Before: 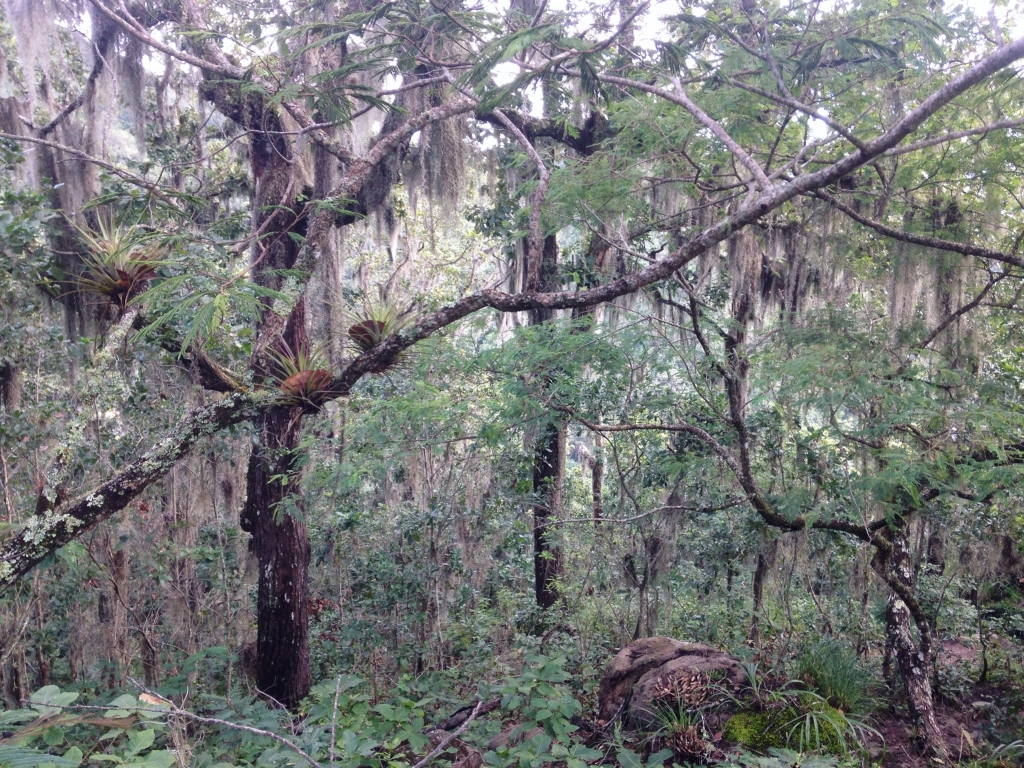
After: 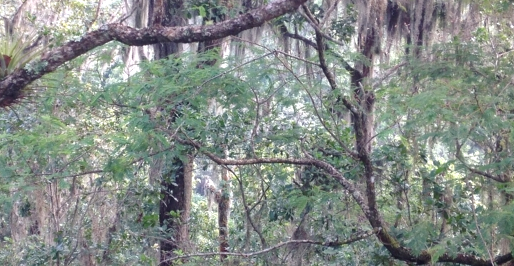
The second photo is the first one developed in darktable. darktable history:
tone equalizer: -8 EV 0.25 EV, -7 EV 0.417 EV, -6 EV 0.417 EV, -5 EV 0.25 EV, -3 EV -0.25 EV, -2 EV -0.417 EV, -1 EV -0.417 EV, +0 EV -0.25 EV, edges refinement/feathering 500, mask exposure compensation -1.57 EV, preserve details guided filter
exposure: exposure 0.6 EV, compensate highlight preservation false
crop: left 36.607%, top 34.735%, right 13.146%, bottom 30.611%
